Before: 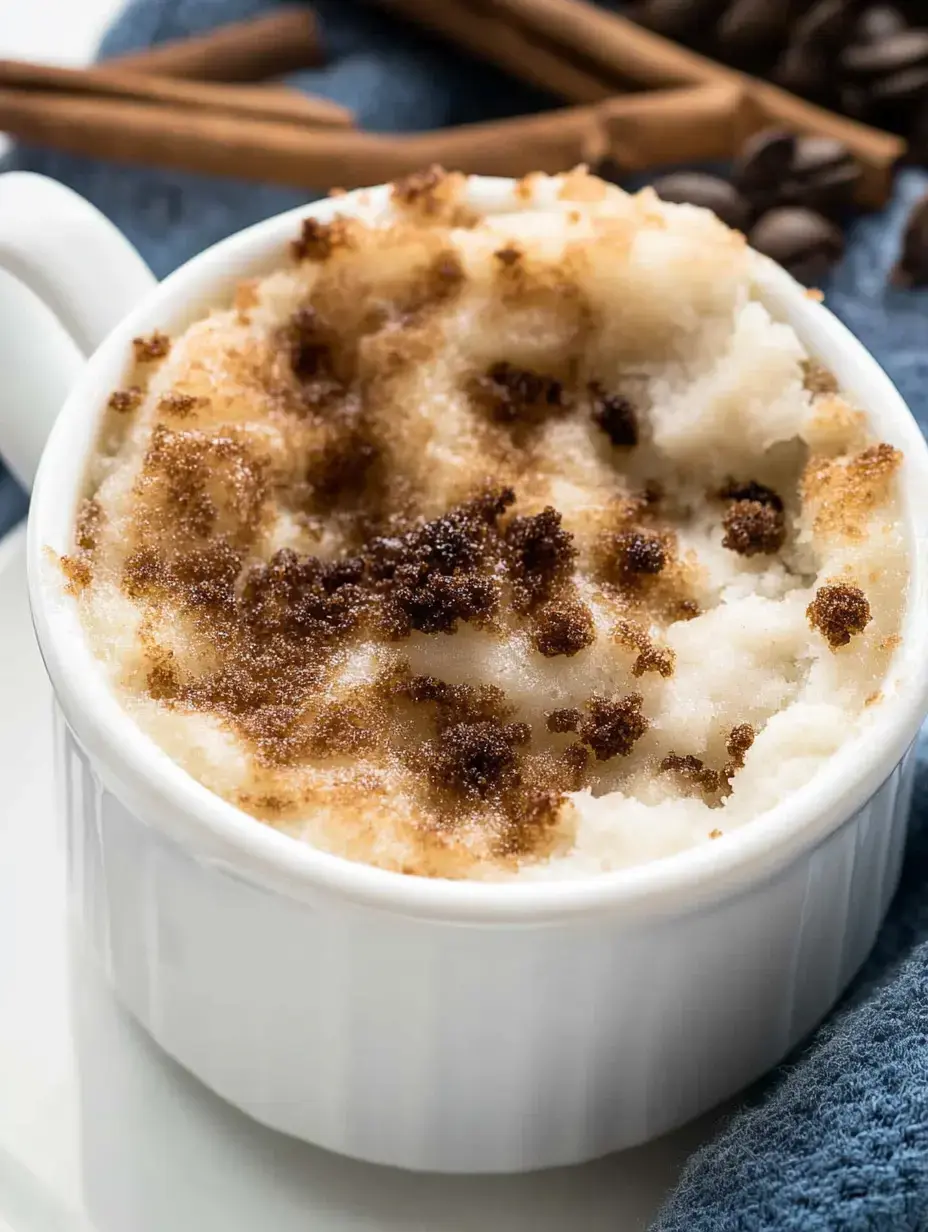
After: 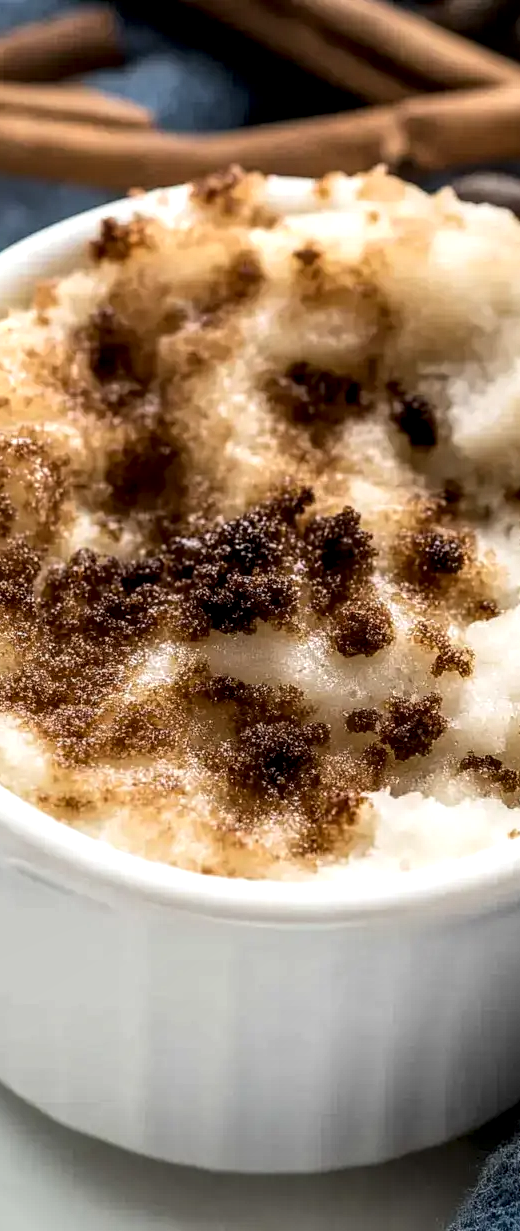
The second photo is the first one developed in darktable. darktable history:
crop: left 21.759%, right 22.118%, bottom 0.004%
local contrast: detail 156%
